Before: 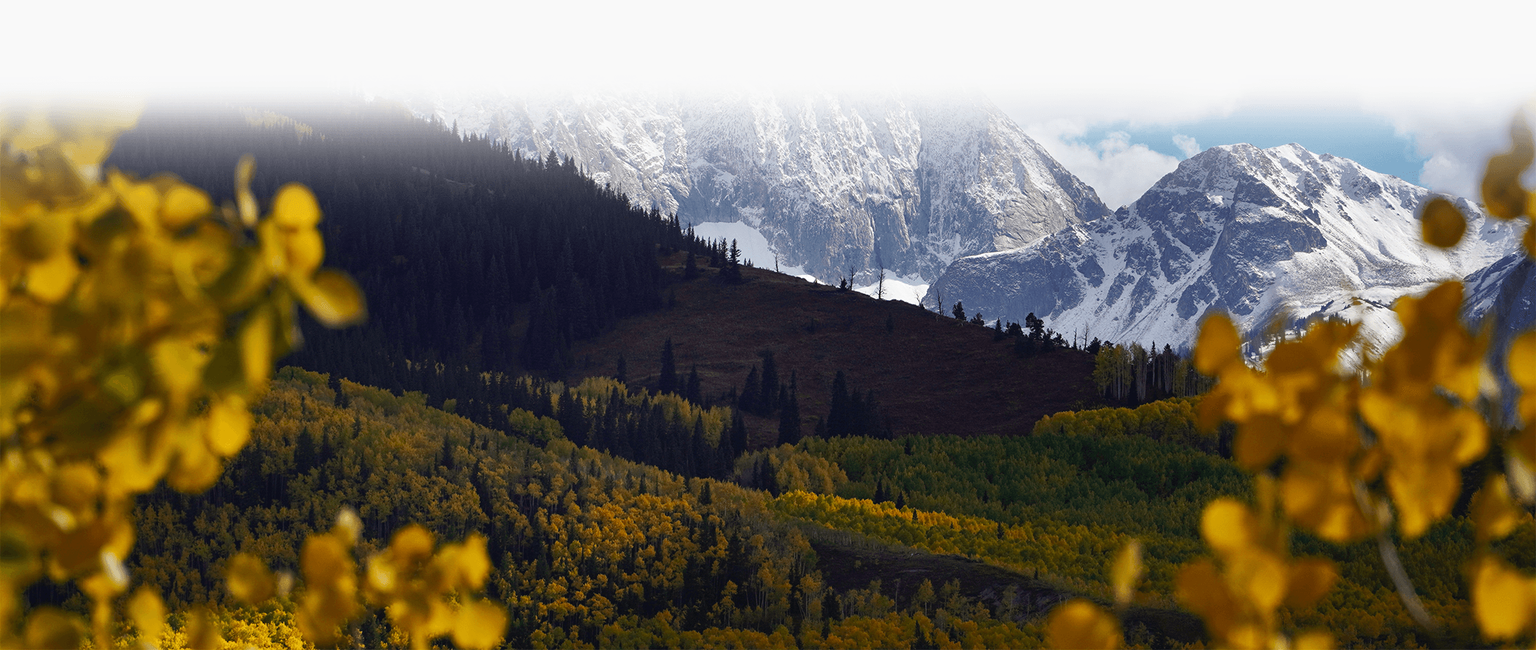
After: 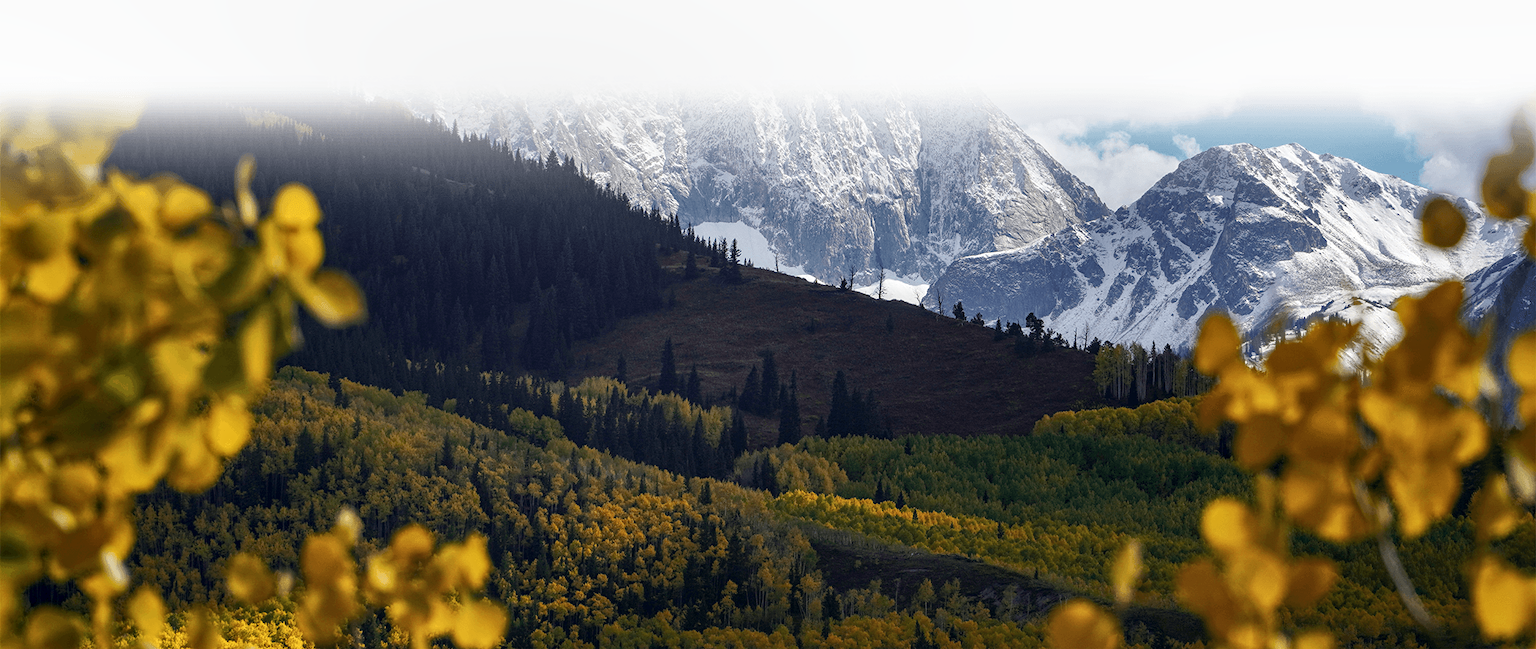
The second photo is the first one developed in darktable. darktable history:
color balance: mode lift, gamma, gain (sRGB), lift [1, 1, 1.022, 1.026]
local contrast: detail 130%
